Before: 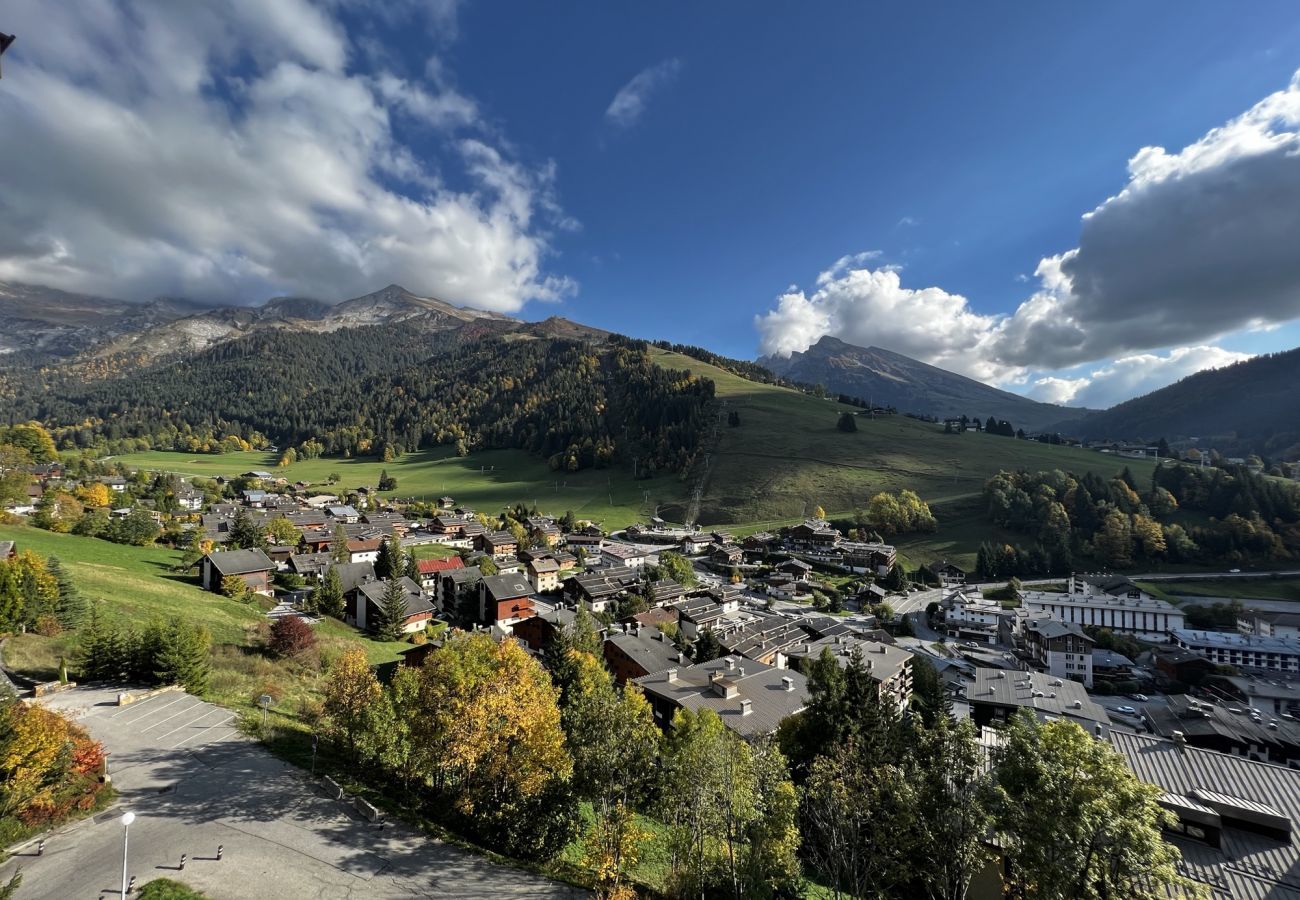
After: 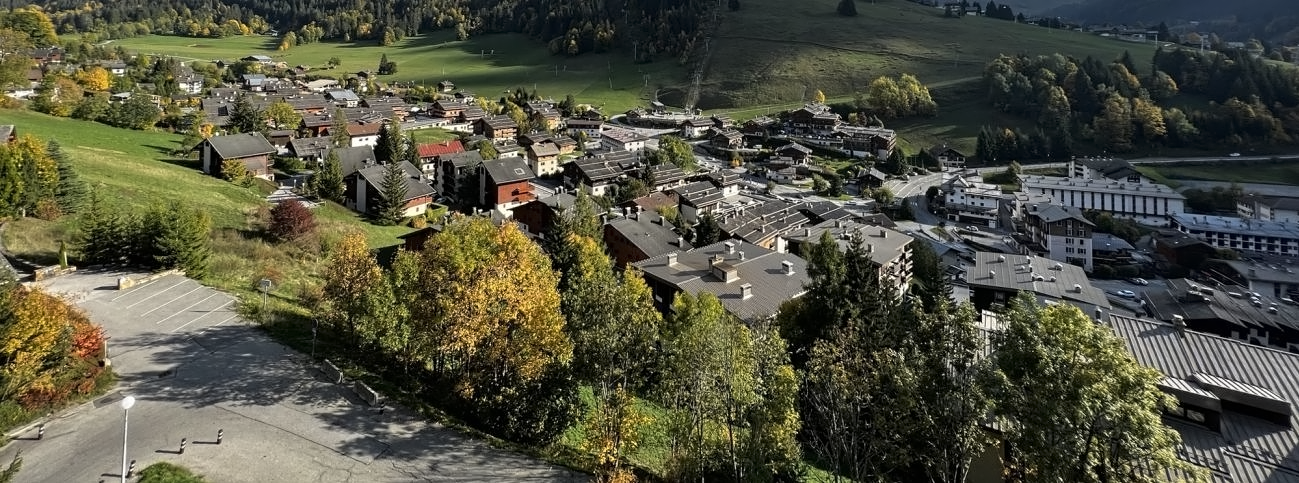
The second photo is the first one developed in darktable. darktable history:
contrast equalizer: y [[0.5 ×4, 0.524, 0.59], [0.5 ×6], [0.5 ×6], [0, 0, 0, 0.01, 0.045, 0.012], [0, 0, 0, 0.044, 0.195, 0.131]]
crop and rotate: top 46.237%
